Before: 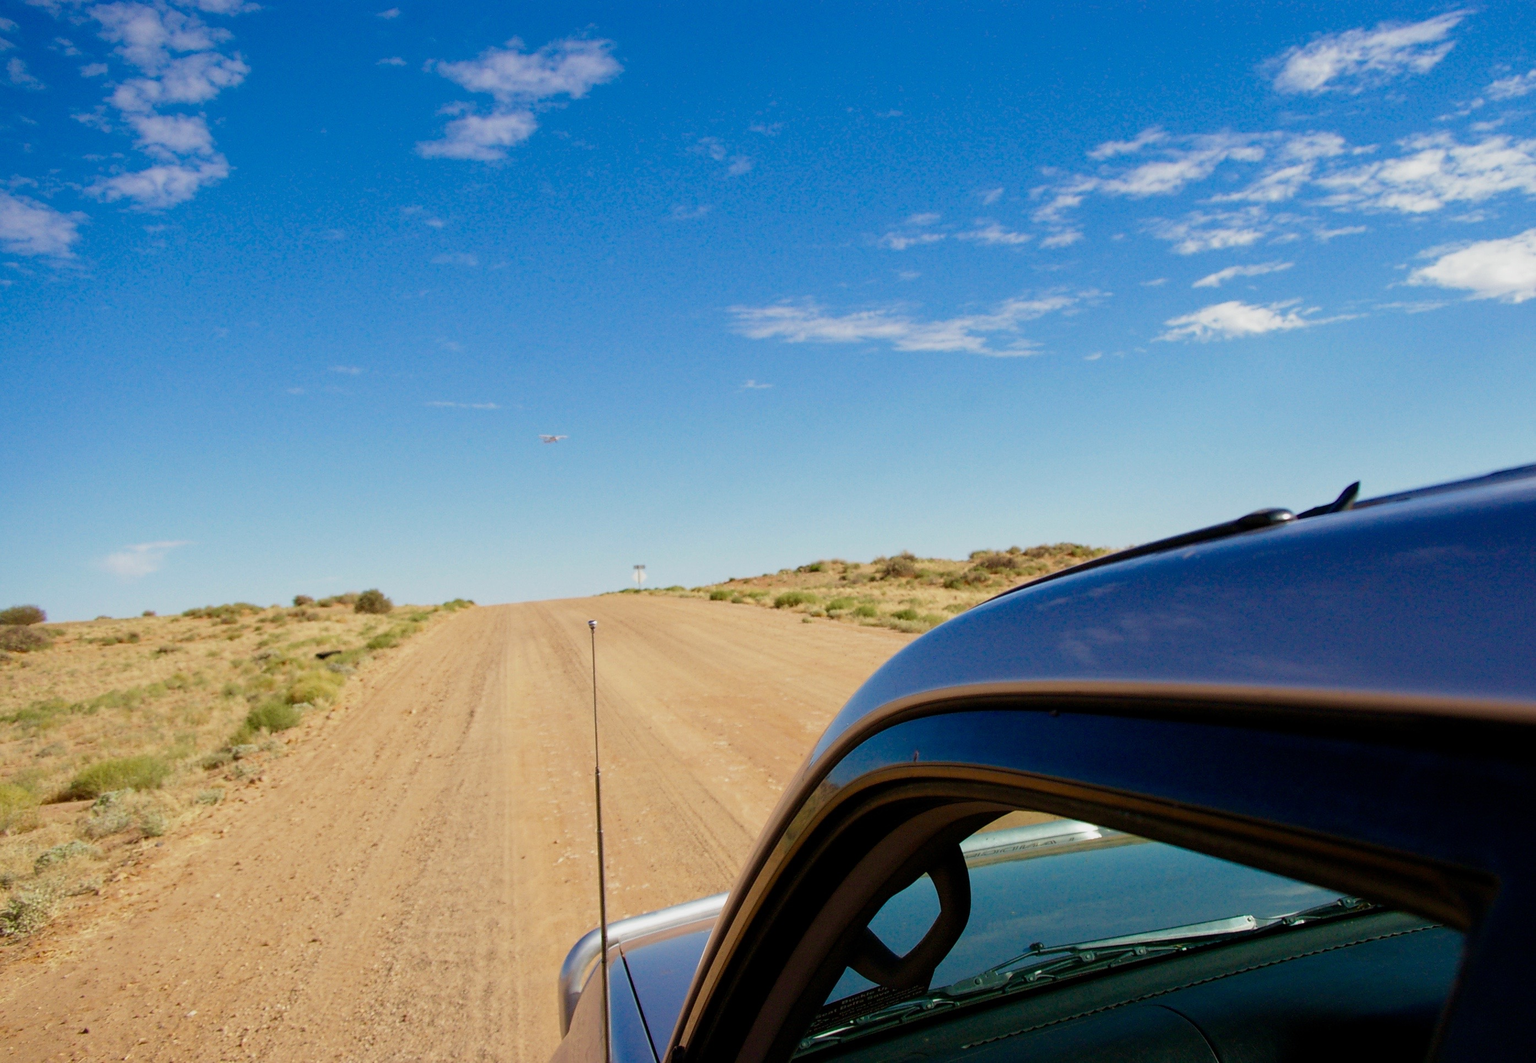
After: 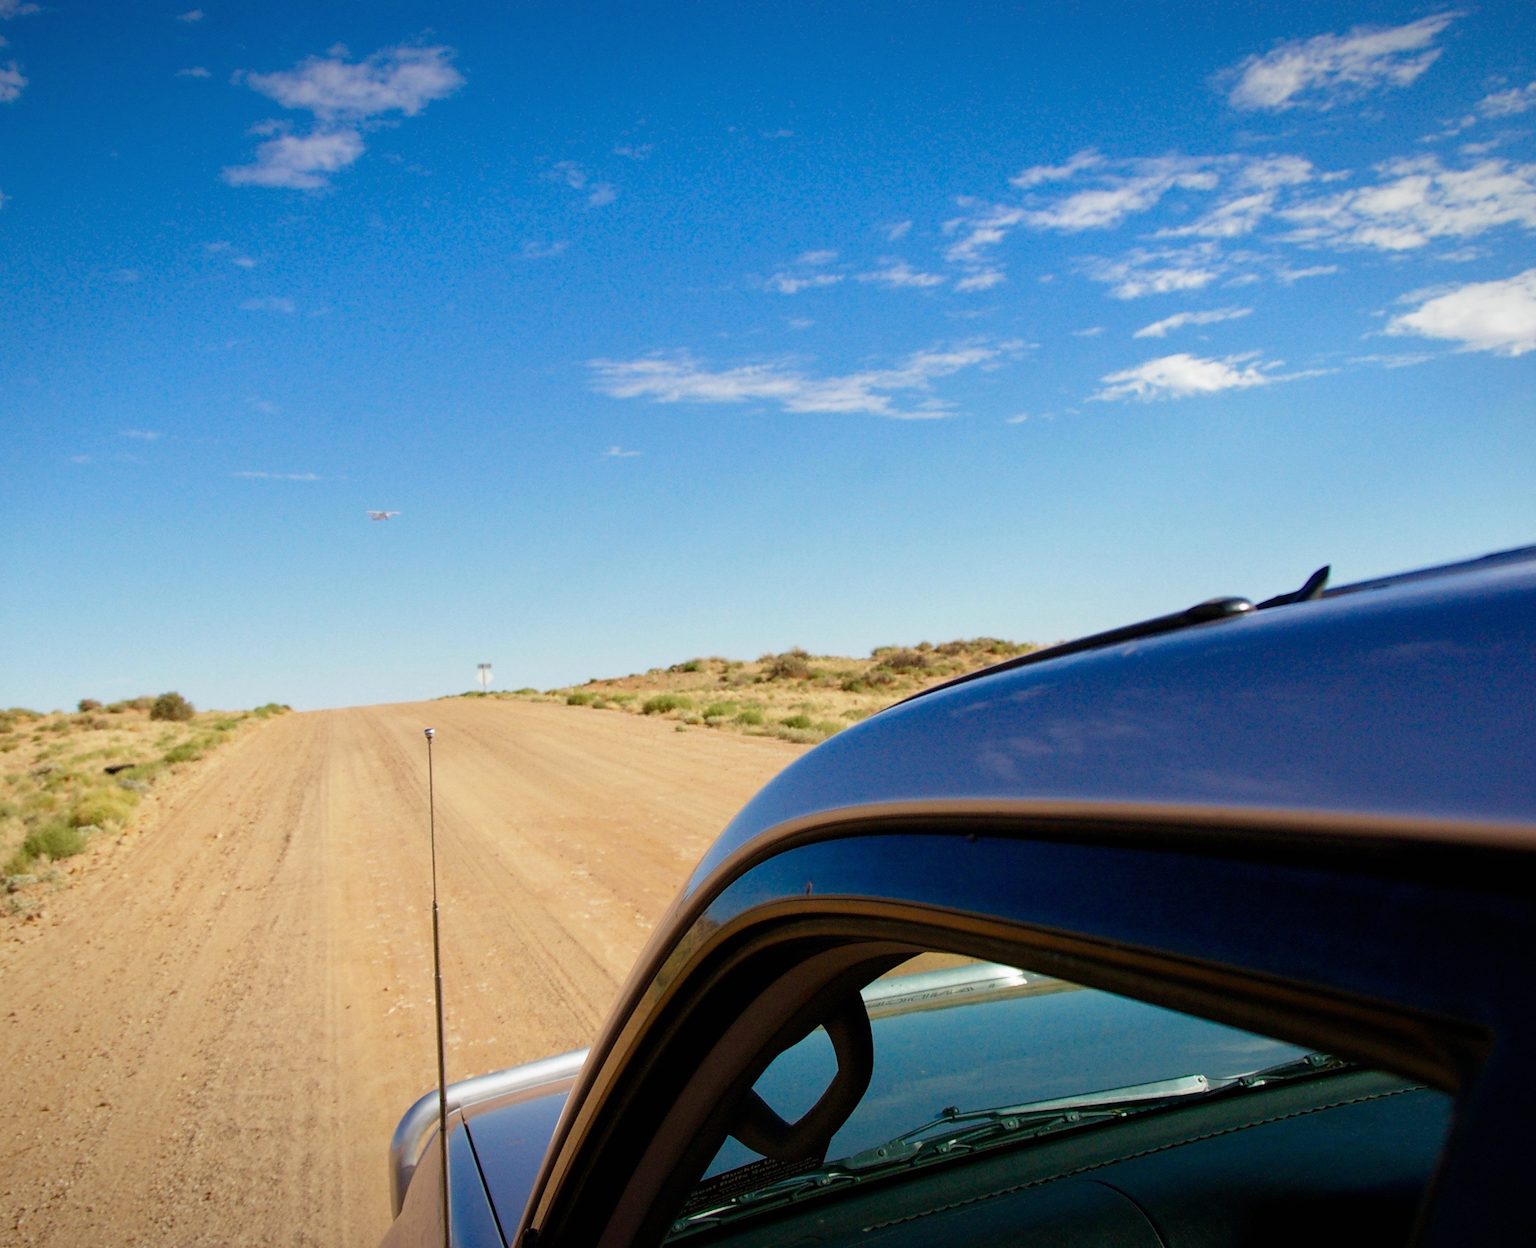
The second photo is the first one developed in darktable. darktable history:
crop and rotate: left 14.803%
exposure: black level correction 0, exposure 0.2 EV, compensate highlight preservation false
vignetting: fall-off start 98.04%, fall-off radius 100.67%, brightness -0.636, saturation -0.014, width/height ratio 1.425
